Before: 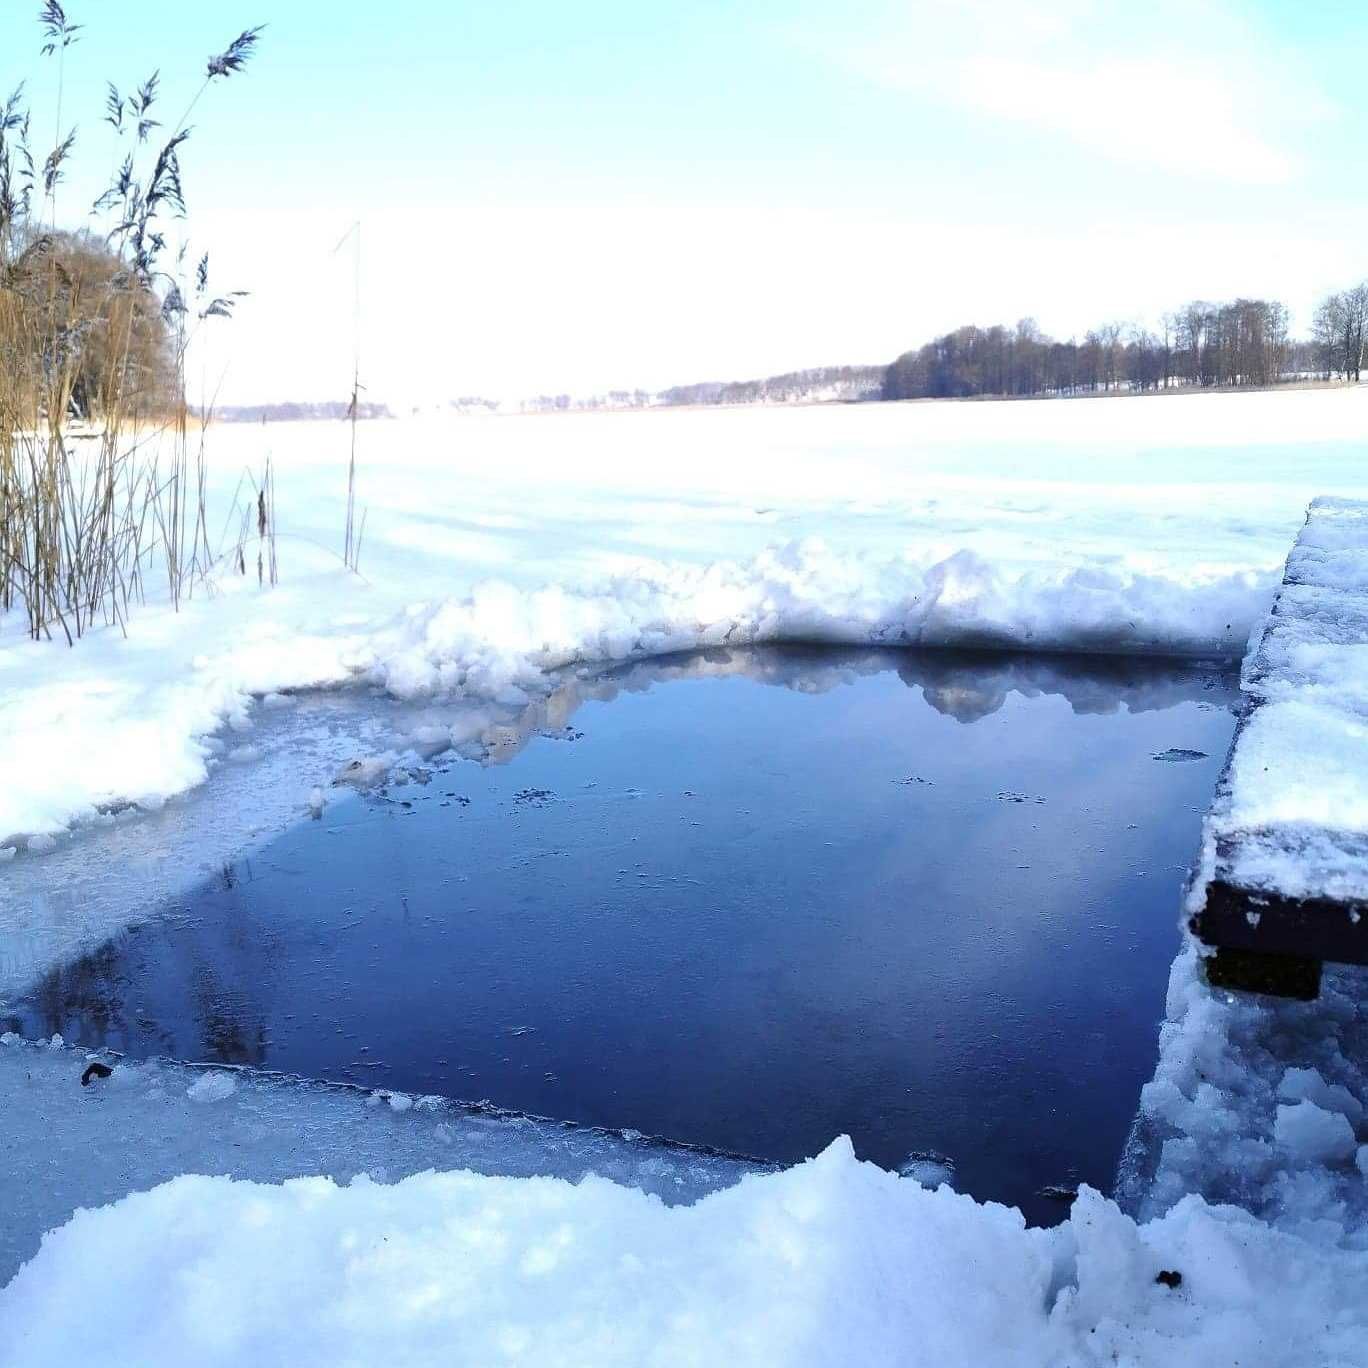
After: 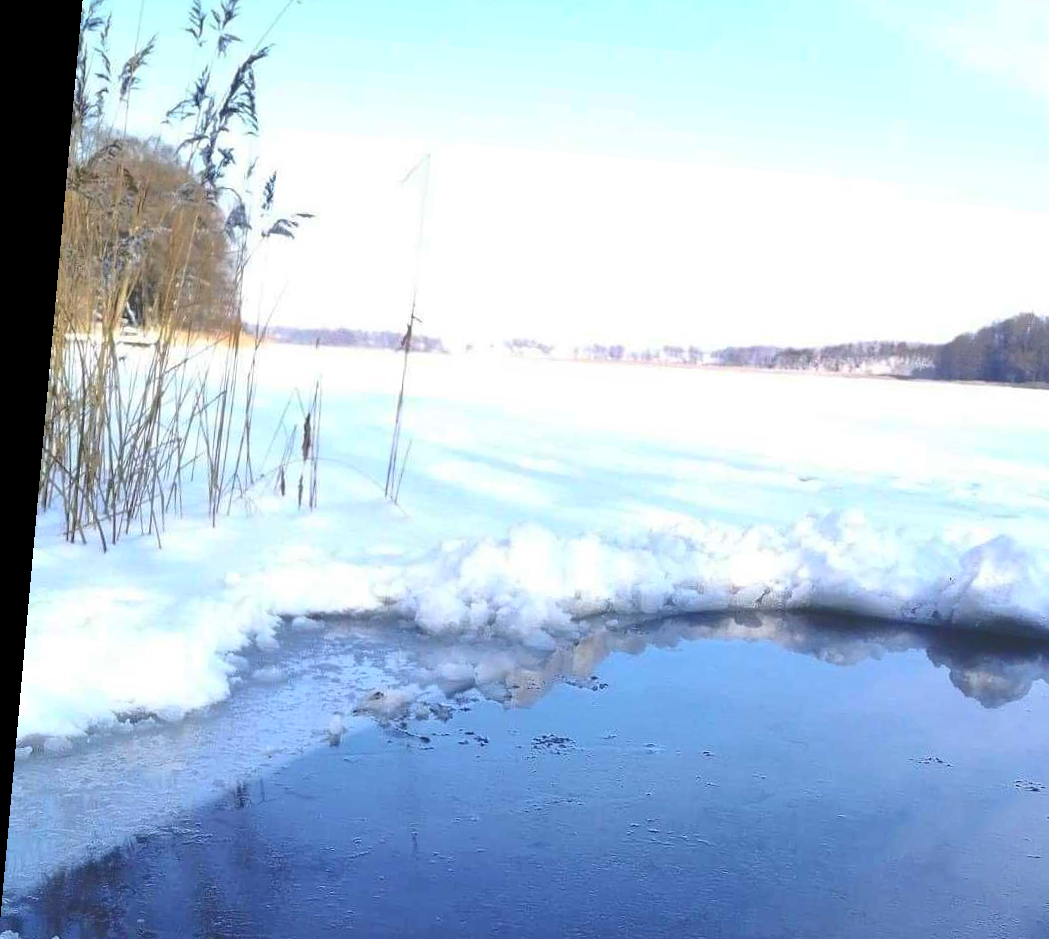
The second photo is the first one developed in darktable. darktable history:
shadows and highlights: on, module defaults
crop and rotate: angle -5.11°, left 2.026%, top 6.678%, right 27.277%, bottom 30.045%
tone curve: curves: ch0 [(0, 0) (0.003, 0.117) (0.011, 0.125) (0.025, 0.133) (0.044, 0.144) (0.069, 0.152) (0.1, 0.167) (0.136, 0.186) (0.177, 0.21) (0.224, 0.244) (0.277, 0.295) (0.335, 0.357) (0.399, 0.445) (0.468, 0.531) (0.543, 0.629) (0.623, 0.716) (0.709, 0.803) (0.801, 0.876) (0.898, 0.939) (1, 1)], color space Lab, independent channels, preserve colors none
